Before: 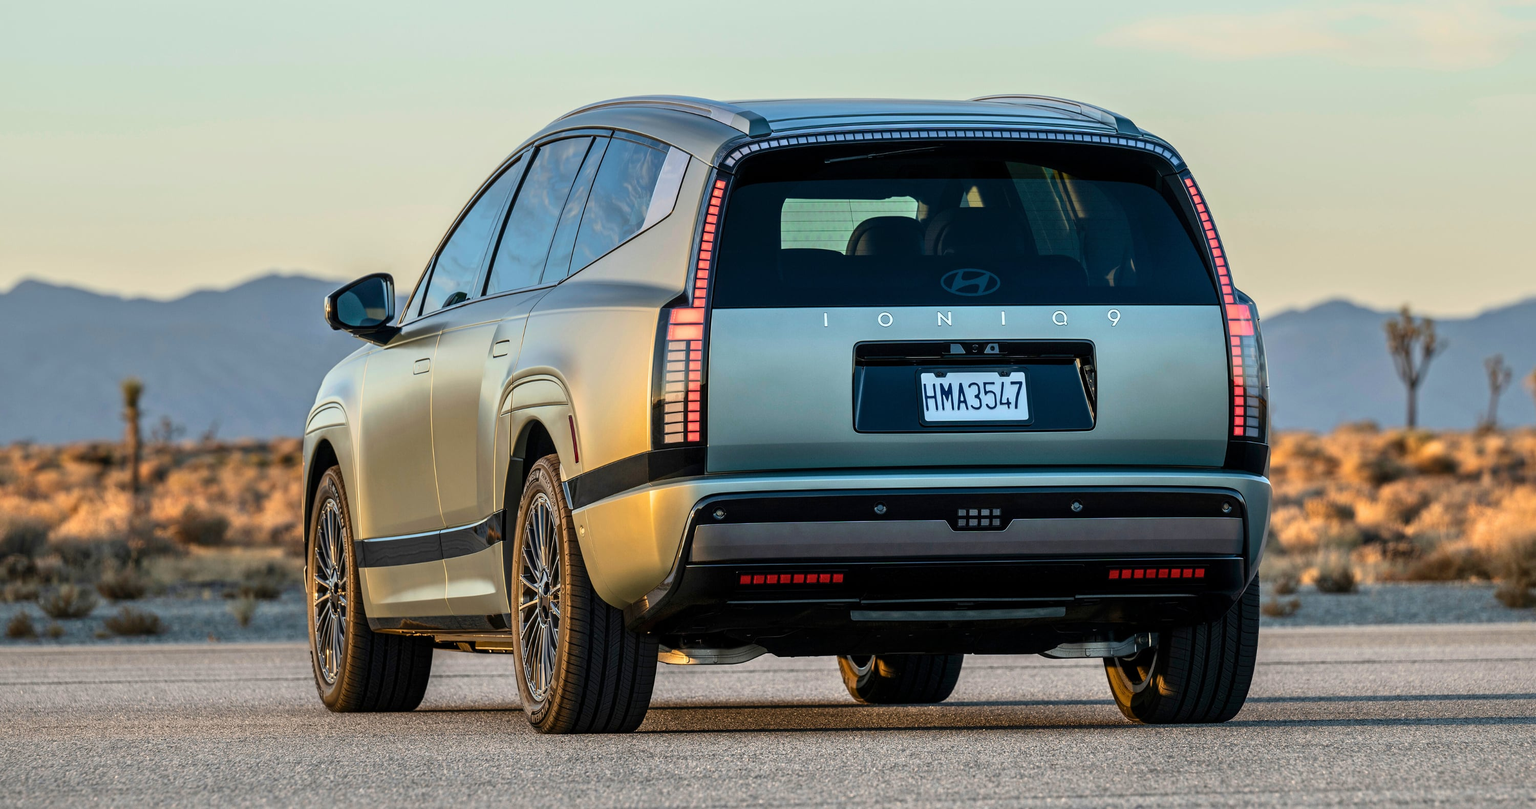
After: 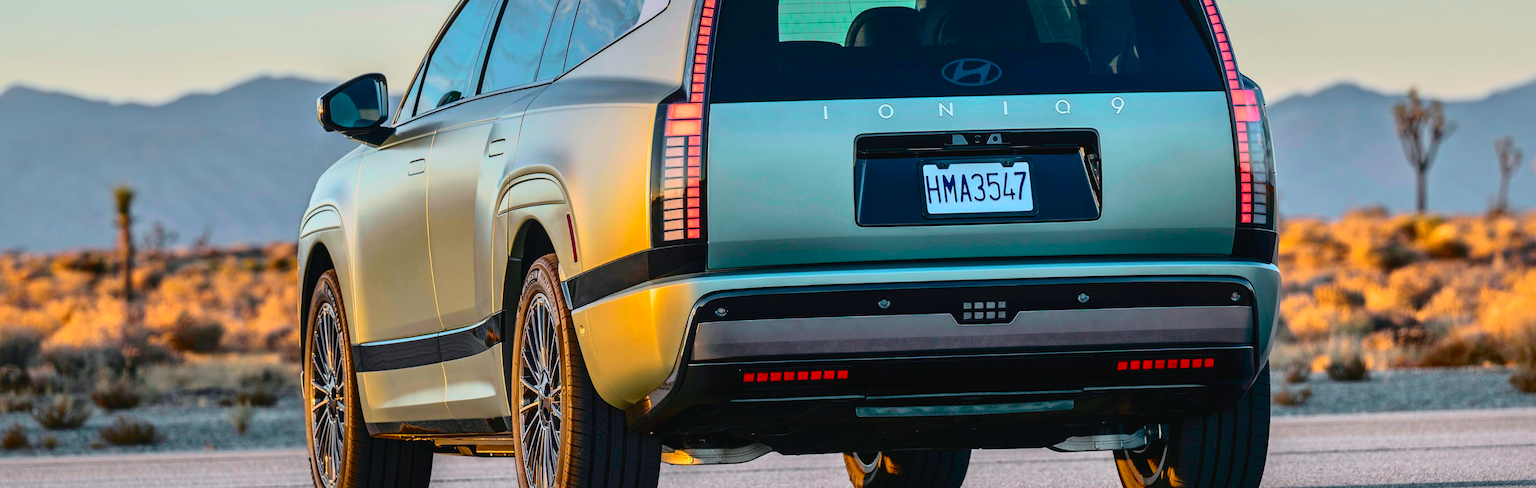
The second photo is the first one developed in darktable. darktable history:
white balance: emerald 1
tone curve: curves: ch0 [(0, 0.014) (0.17, 0.099) (0.398, 0.423) (0.728, 0.808) (0.877, 0.91) (0.99, 0.955)]; ch1 [(0, 0) (0.377, 0.325) (0.493, 0.491) (0.505, 0.504) (0.515, 0.515) (0.554, 0.575) (0.623, 0.643) (0.701, 0.718) (1, 1)]; ch2 [(0, 0) (0.423, 0.453) (0.481, 0.485) (0.501, 0.501) (0.531, 0.527) (0.586, 0.597) (0.663, 0.706) (0.717, 0.753) (1, 0.991)], color space Lab, independent channels
shadows and highlights: on, module defaults
crop and rotate: top 25.357%, bottom 13.942%
color calibration: illuminant as shot in camera, x 0.358, y 0.373, temperature 4628.91 K
rotate and perspective: rotation -1°, crop left 0.011, crop right 0.989, crop top 0.025, crop bottom 0.975
color balance rgb: perceptual saturation grading › global saturation 20%, global vibrance 20%
